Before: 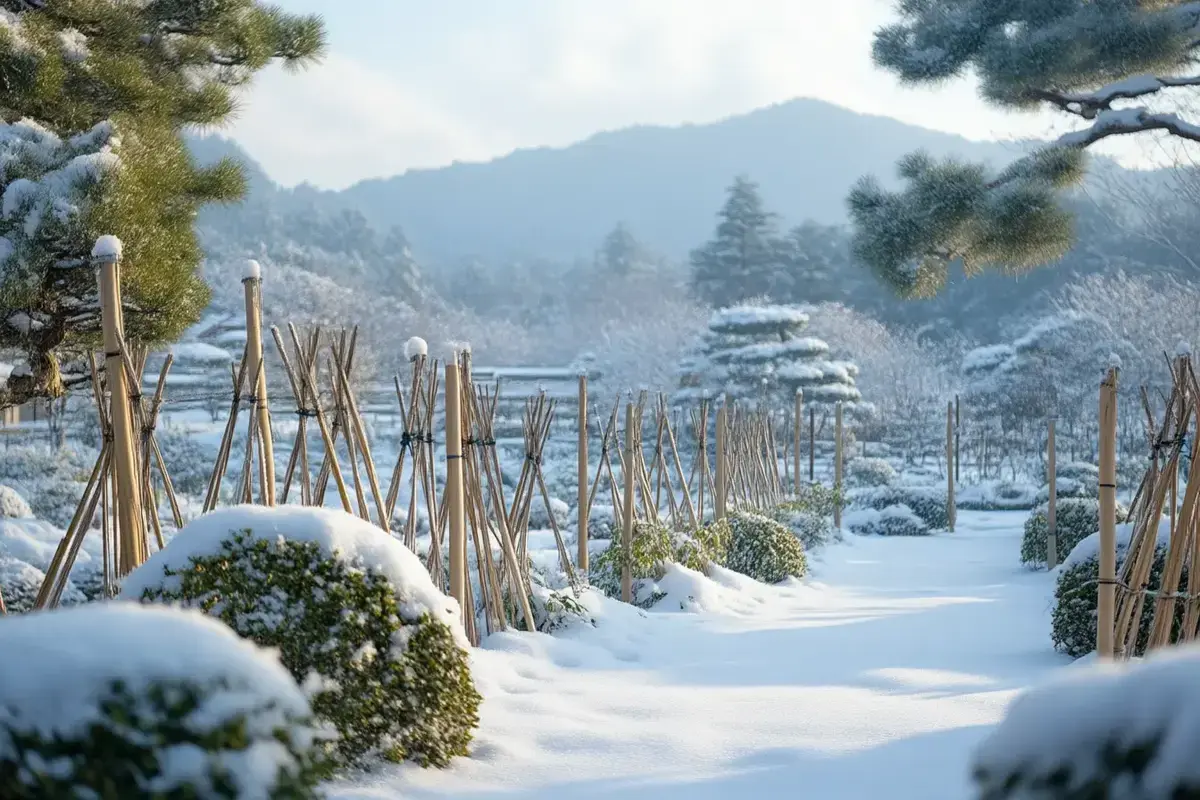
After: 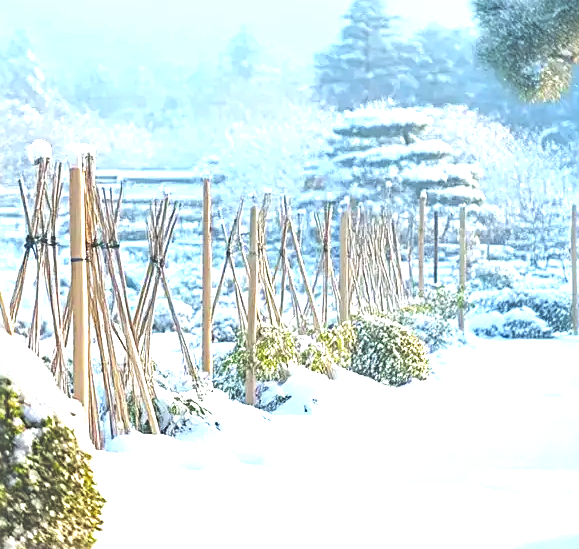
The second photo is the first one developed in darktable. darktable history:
color correction: saturation 1.32
sharpen: radius 2.767
base curve: curves: ch0 [(0, 0) (0.989, 0.992)], preserve colors none
crop: left 31.379%, top 24.658%, right 20.326%, bottom 6.628%
exposure: black level correction -0.023, exposure 1.397 EV, compensate highlight preservation false
